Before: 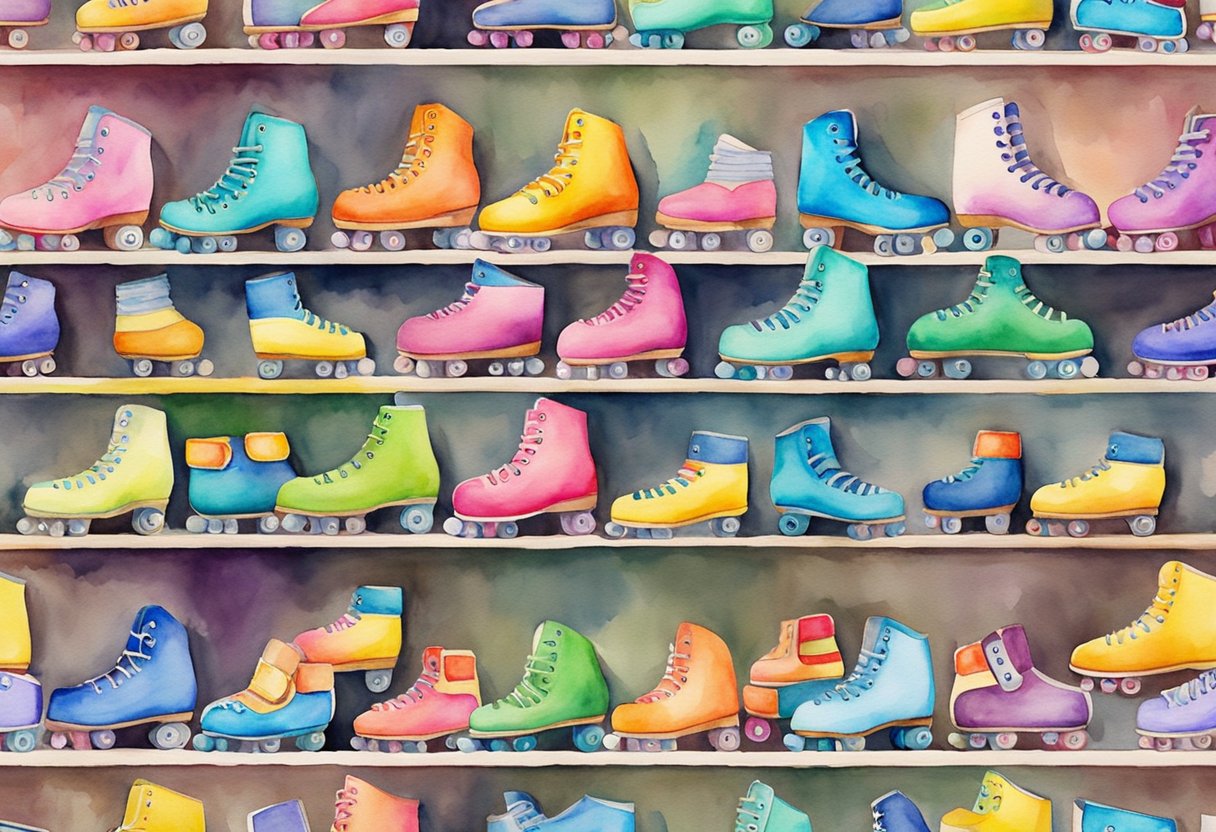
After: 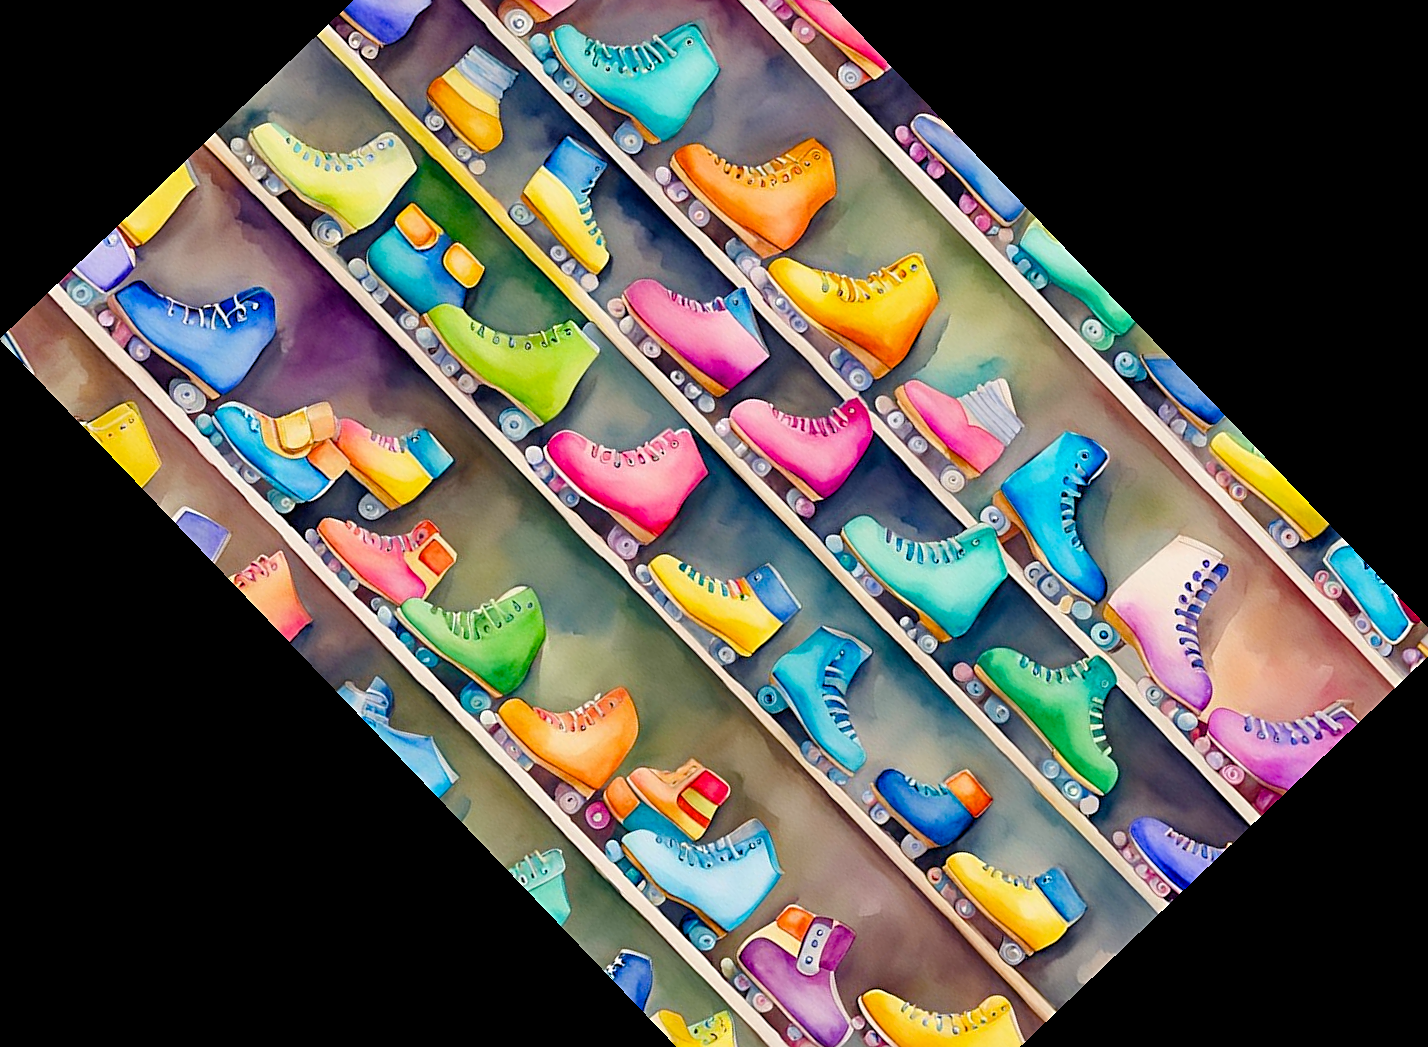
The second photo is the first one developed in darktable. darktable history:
crop and rotate: angle -46.26°, top 16.234%, right 0.912%, bottom 11.704%
color balance rgb: perceptual saturation grading › global saturation 35%, perceptual saturation grading › highlights -25%, perceptual saturation grading › shadows 50%
sharpen: on, module defaults
